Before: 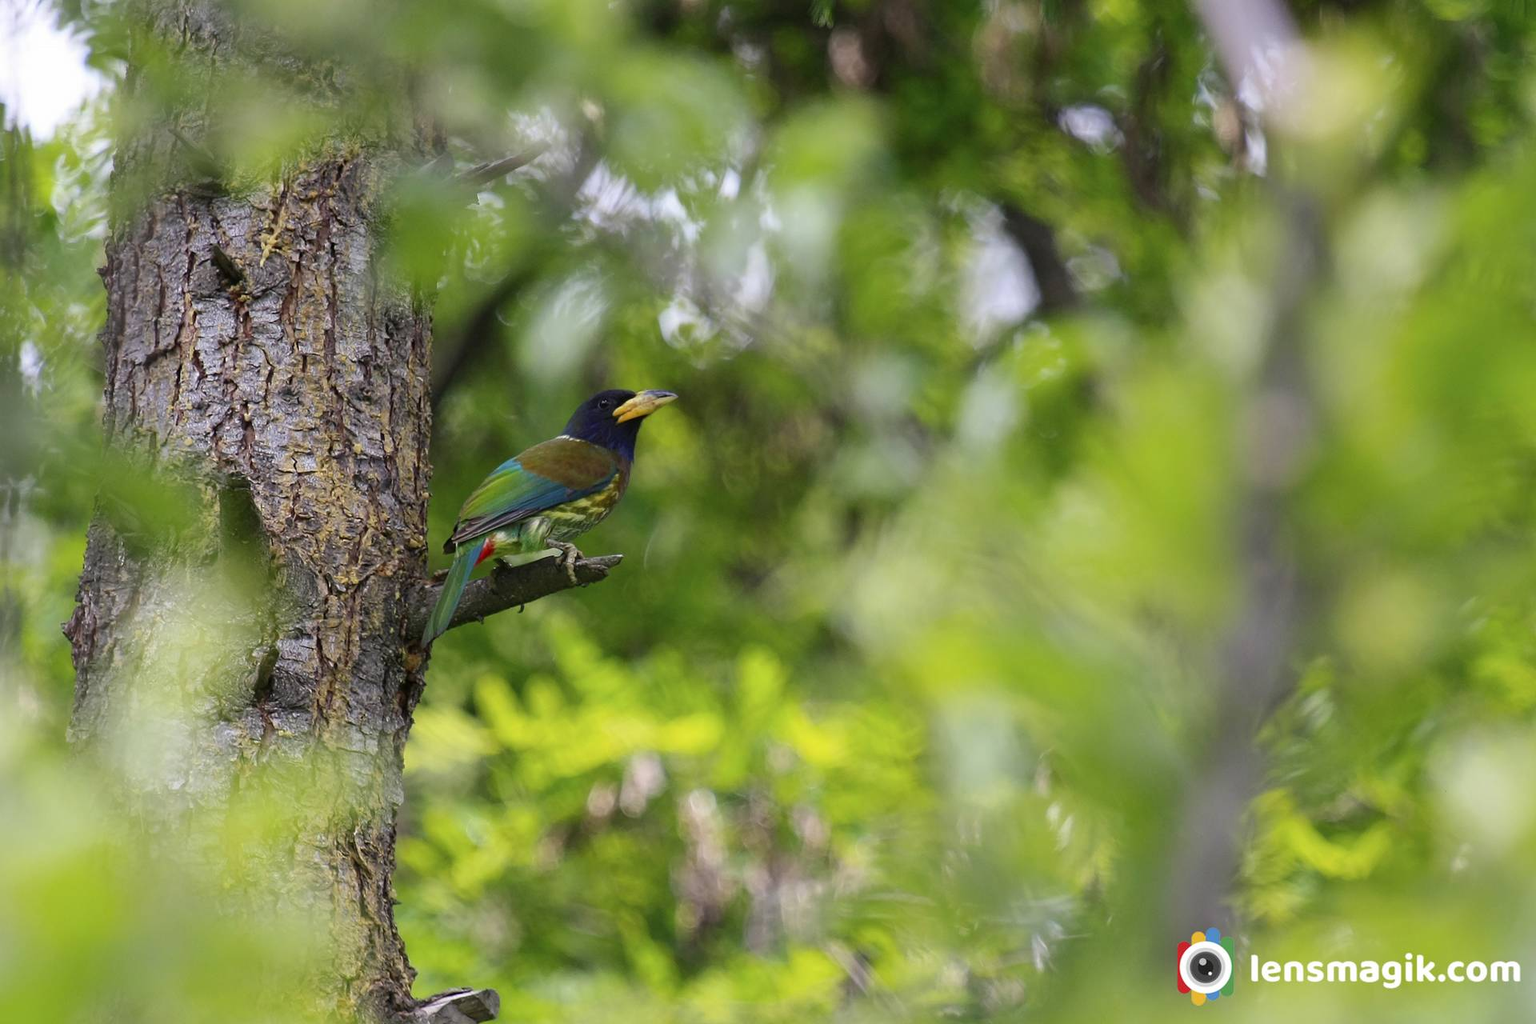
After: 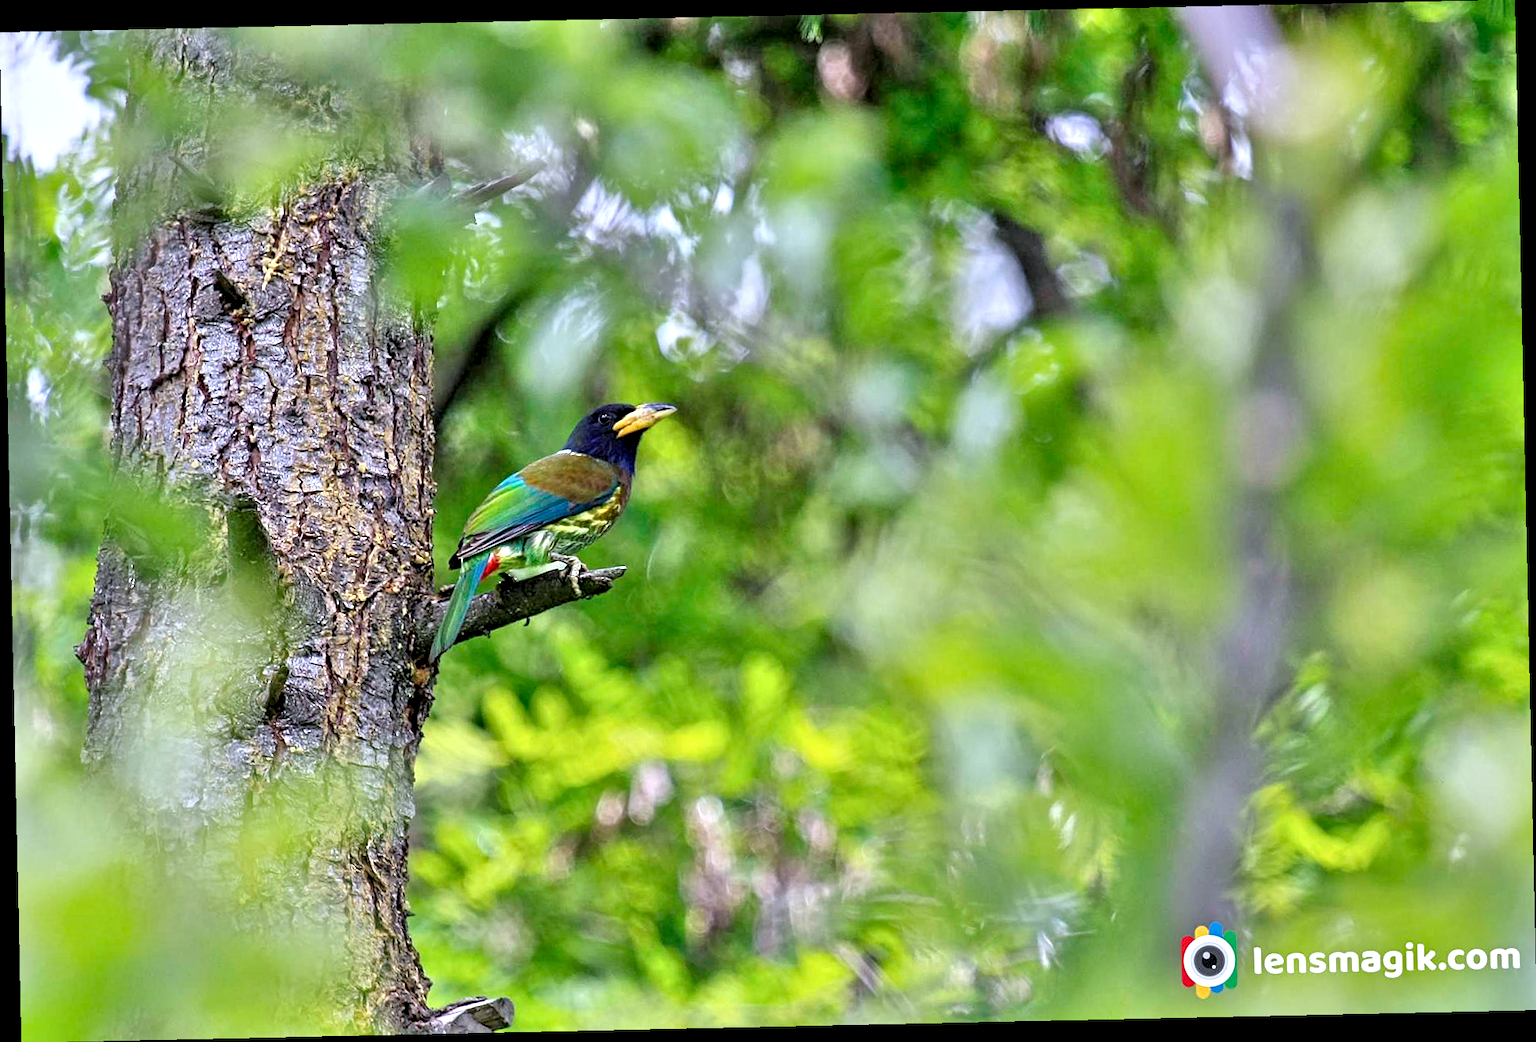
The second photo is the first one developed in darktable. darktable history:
white balance: red 0.967, blue 1.119, emerald 0.756
tone equalizer: -7 EV 0.15 EV, -6 EV 0.6 EV, -5 EV 1.15 EV, -4 EV 1.33 EV, -3 EV 1.15 EV, -2 EV 0.6 EV, -1 EV 0.15 EV, mask exposure compensation -0.5 EV
exposure: exposure -0.05 EV
contrast equalizer: octaves 7, y [[0.5, 0.542, 0.583, 0.625, 0.667, 0.708], [0.5 ×6], [0.5 ×6], [0 ×6], [0 ×6]]
rotate and perspective: rotation -1.24°, automatic cropping off
